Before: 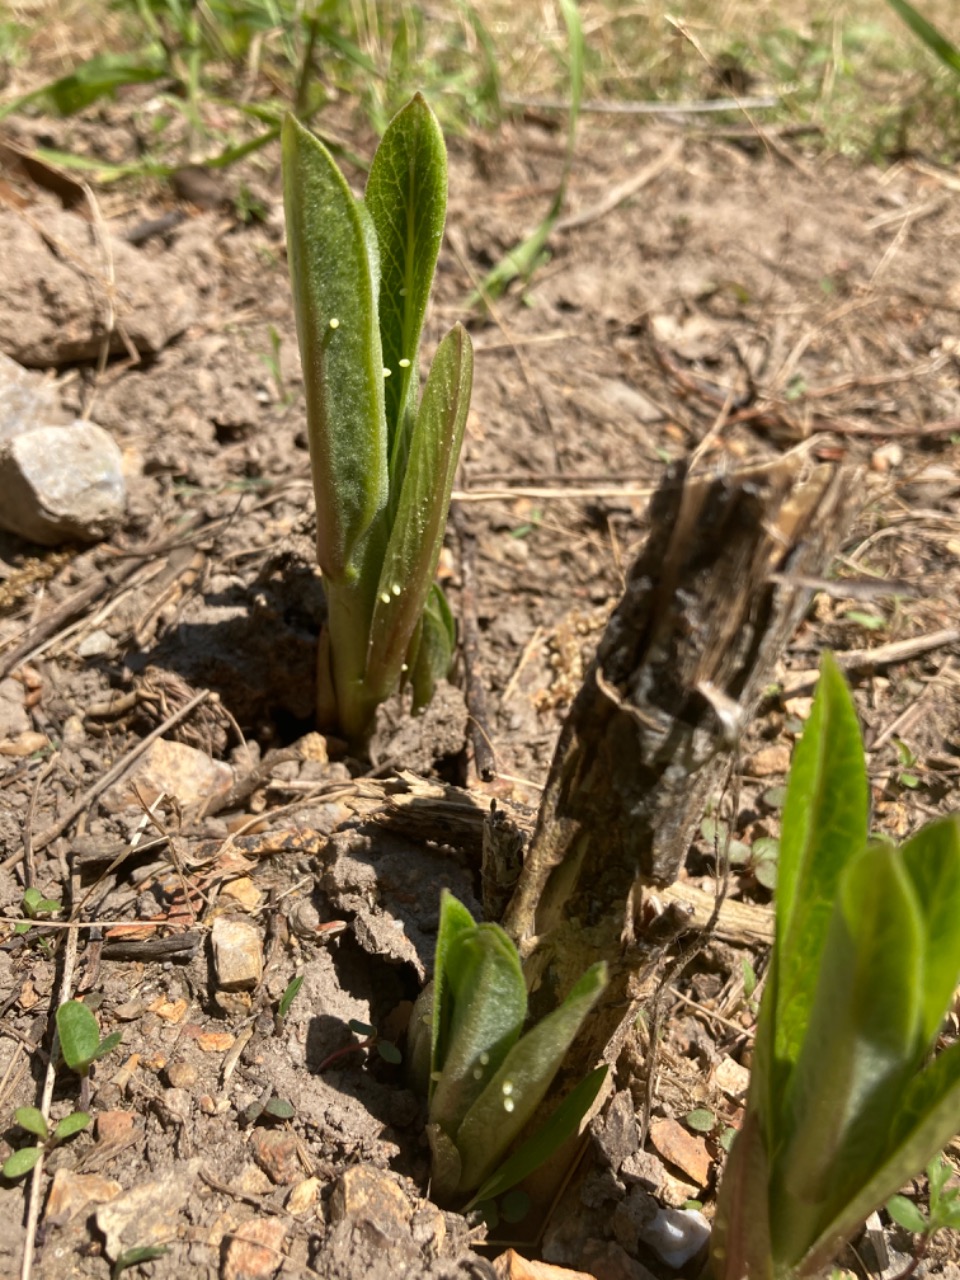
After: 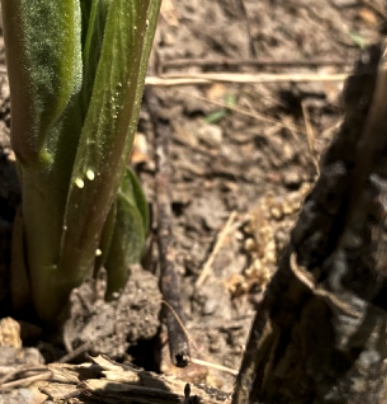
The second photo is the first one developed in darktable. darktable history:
exposure: compensate exposure bias true, compensate highlight preservation false
crop: left 31.91%, top 32.422%, right 27.698%, bottom 35.996%
levels: levels [0.029, 0.545, 0.971]
